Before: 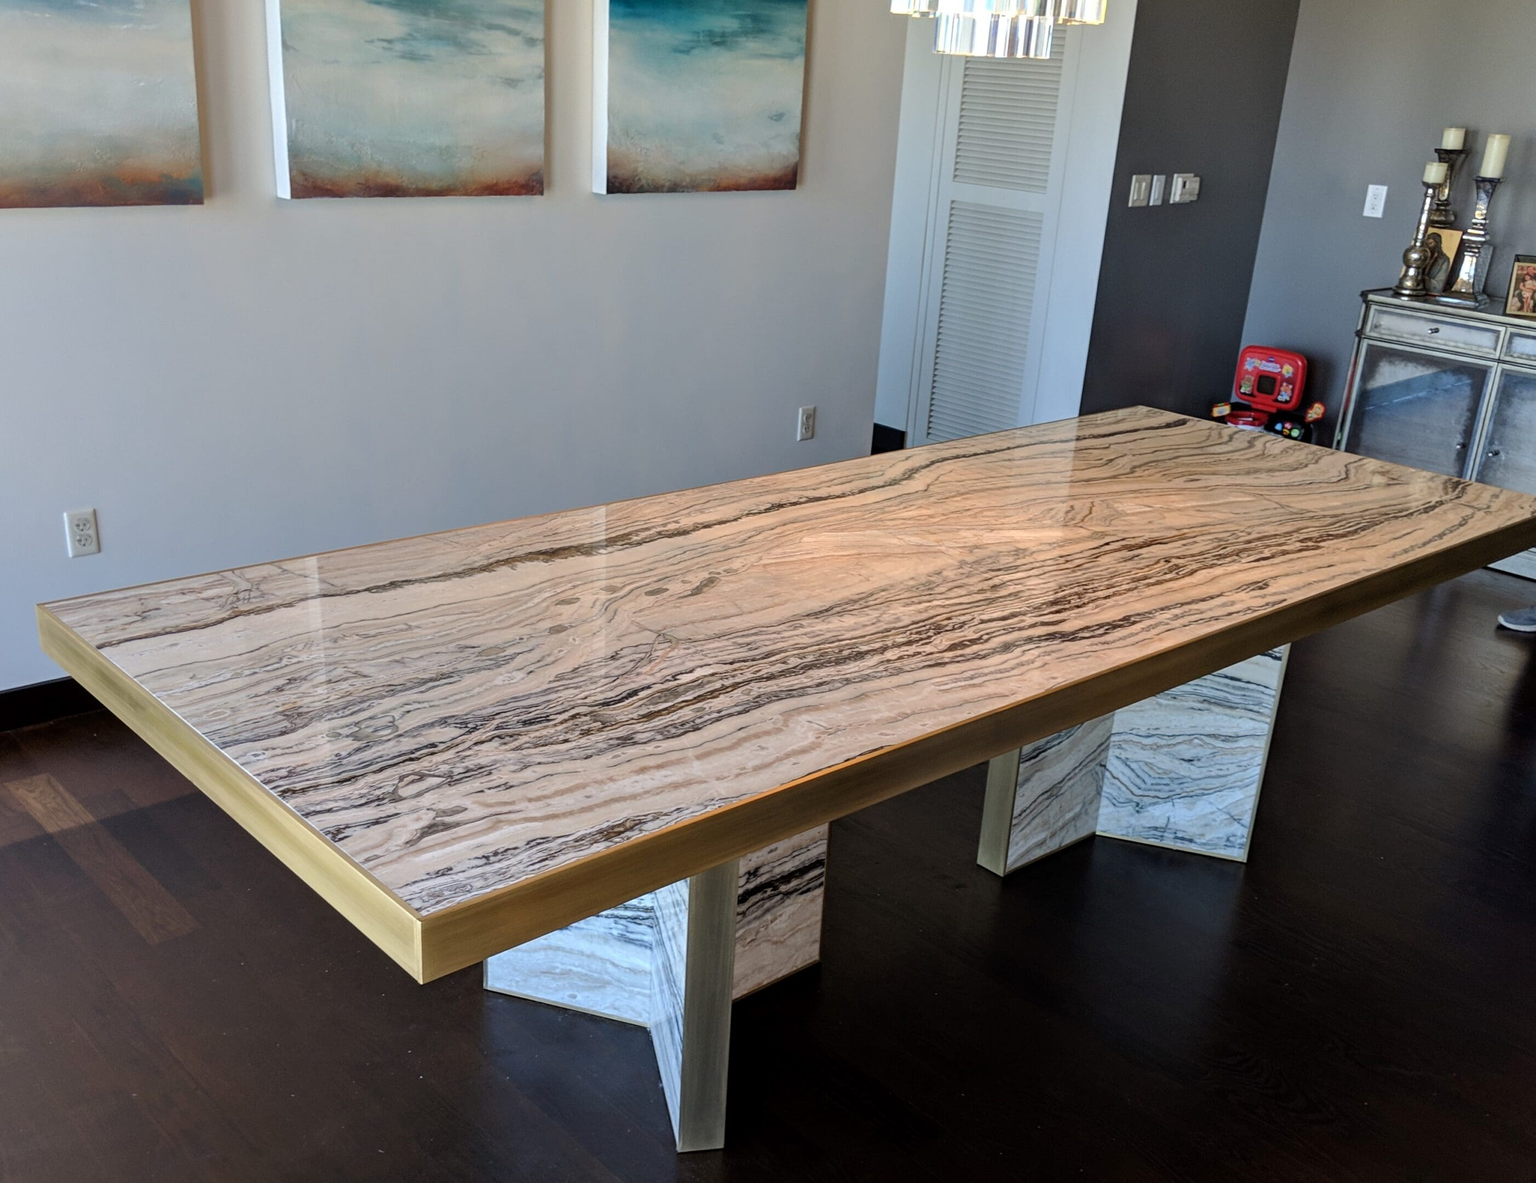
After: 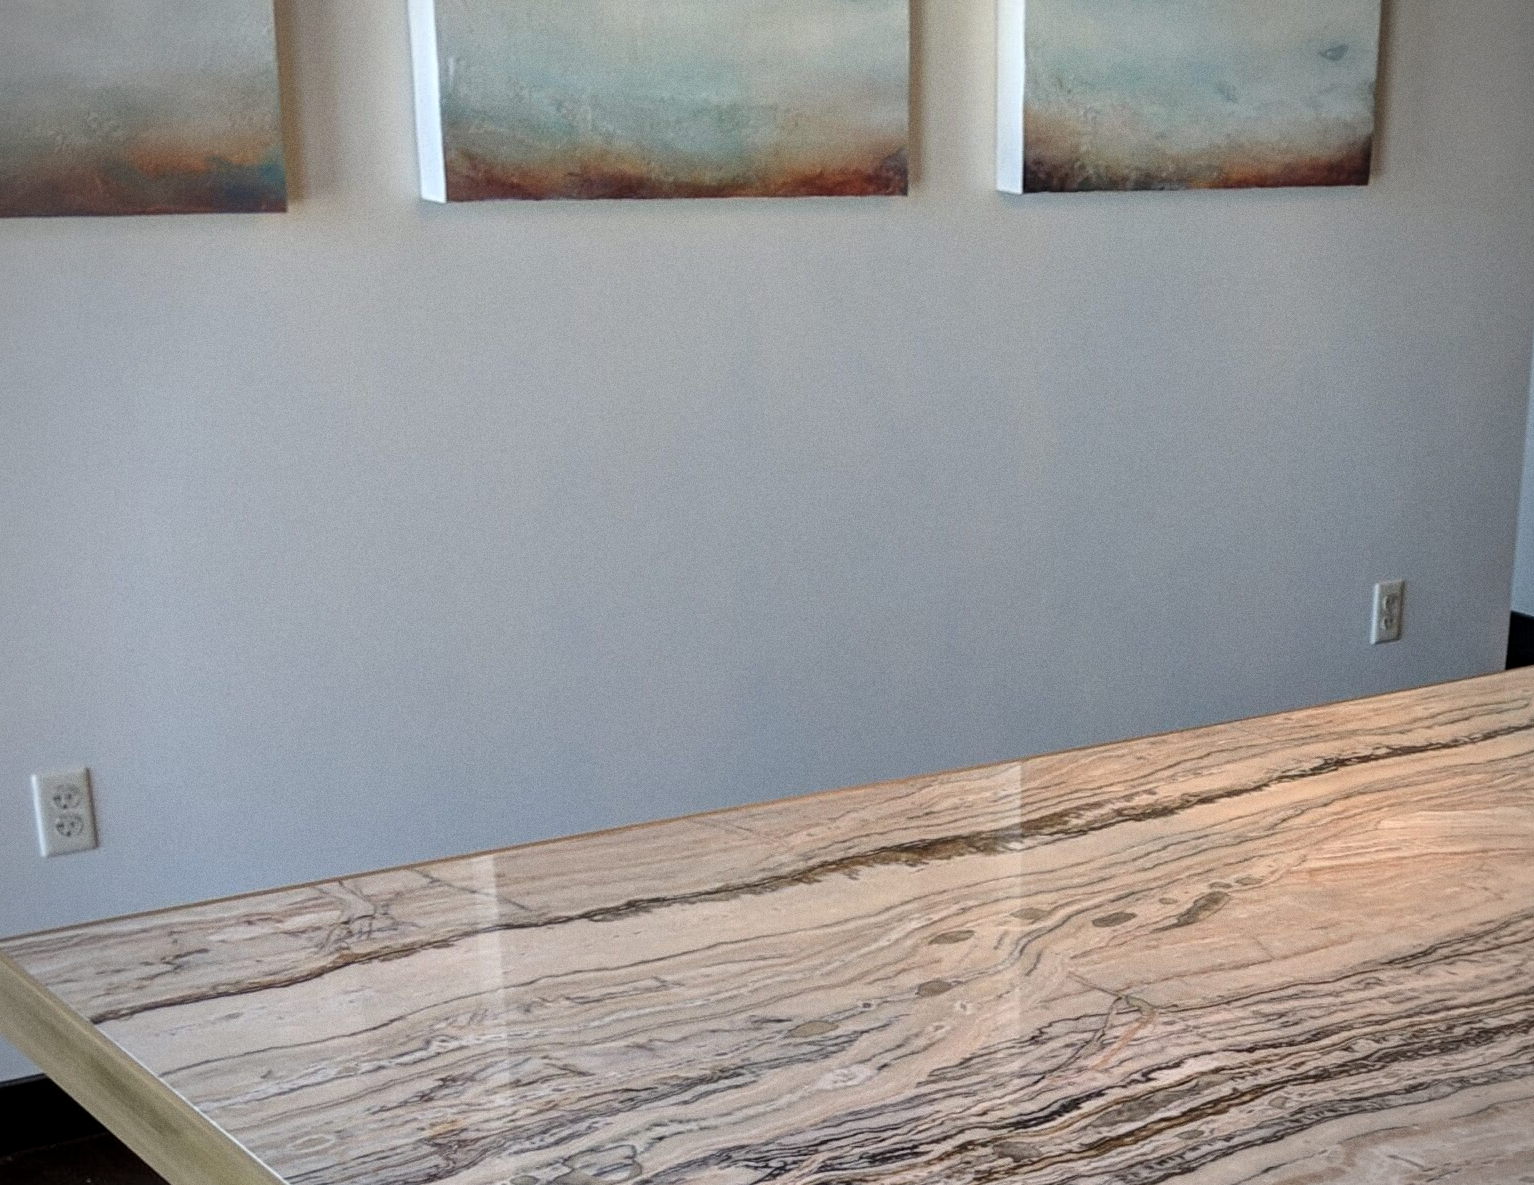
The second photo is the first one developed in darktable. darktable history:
local contrast: highlights 100%, shadows 100%, detail 120%, midtone range 0.2
vignetting: on, module defaults
crop and rotate: left 3.047%, top 7.509%, right 42.236%, bottom 37.598%
grain: on, module defaults
tone equalizer: on, module defaults
